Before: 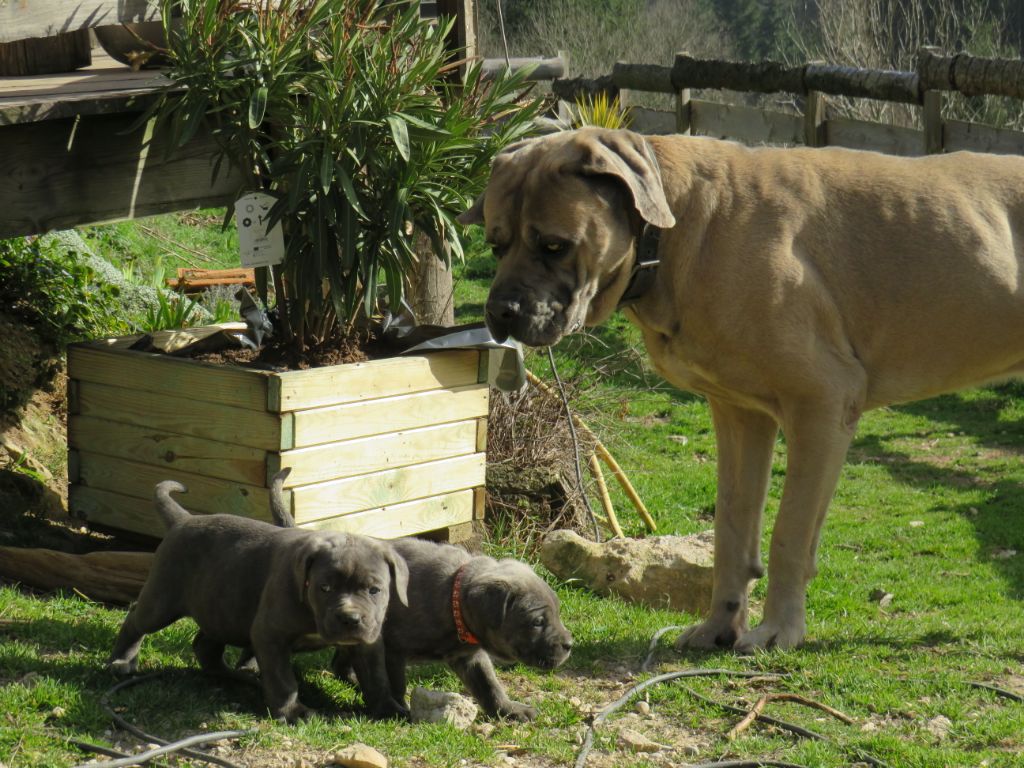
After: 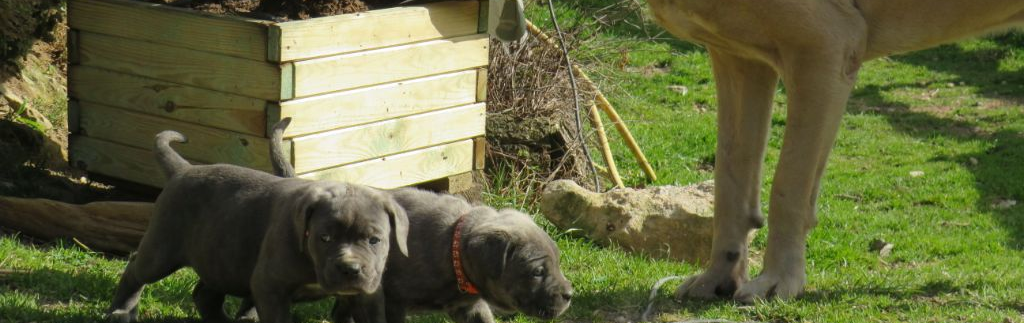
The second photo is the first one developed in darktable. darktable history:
crop: top 45.579%, bottom 12.26%
